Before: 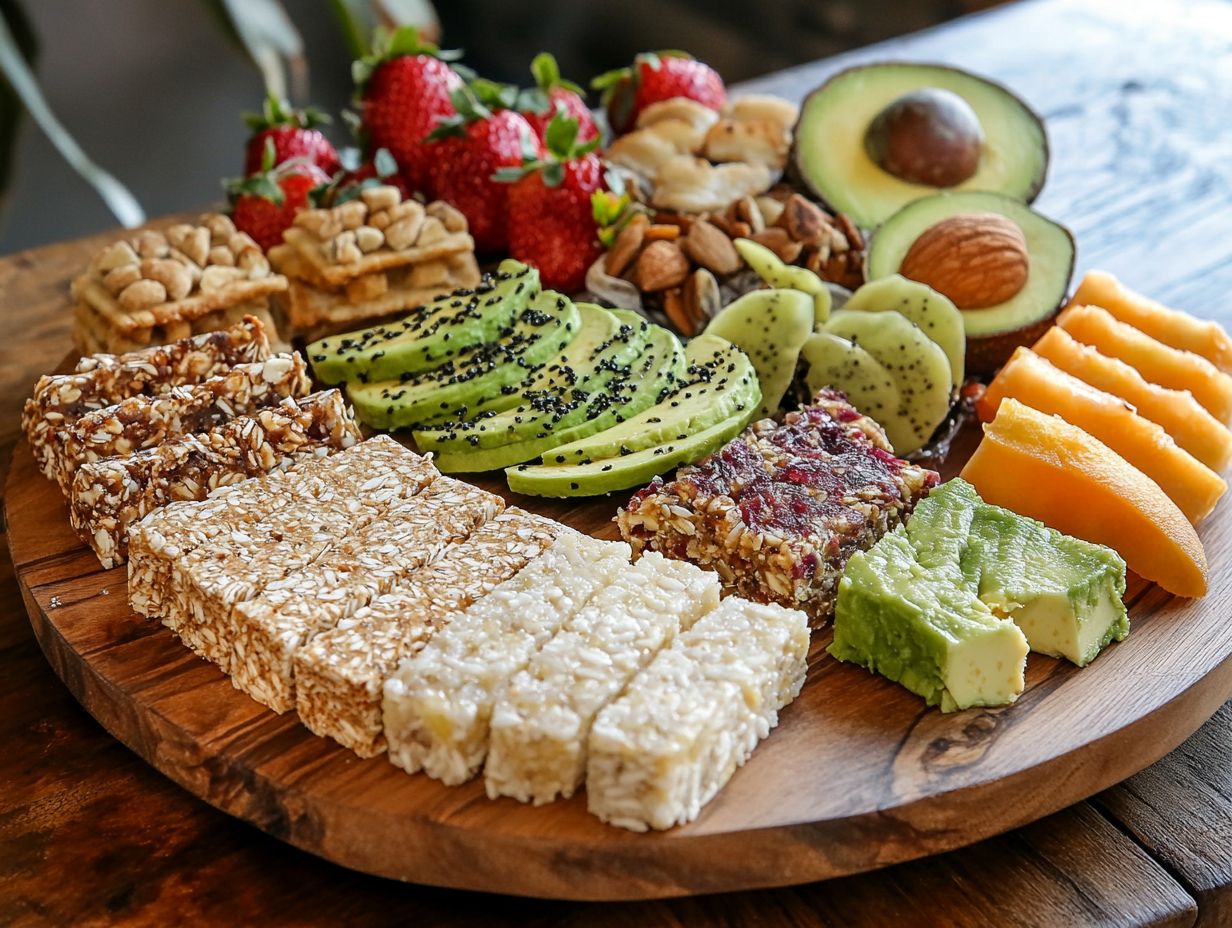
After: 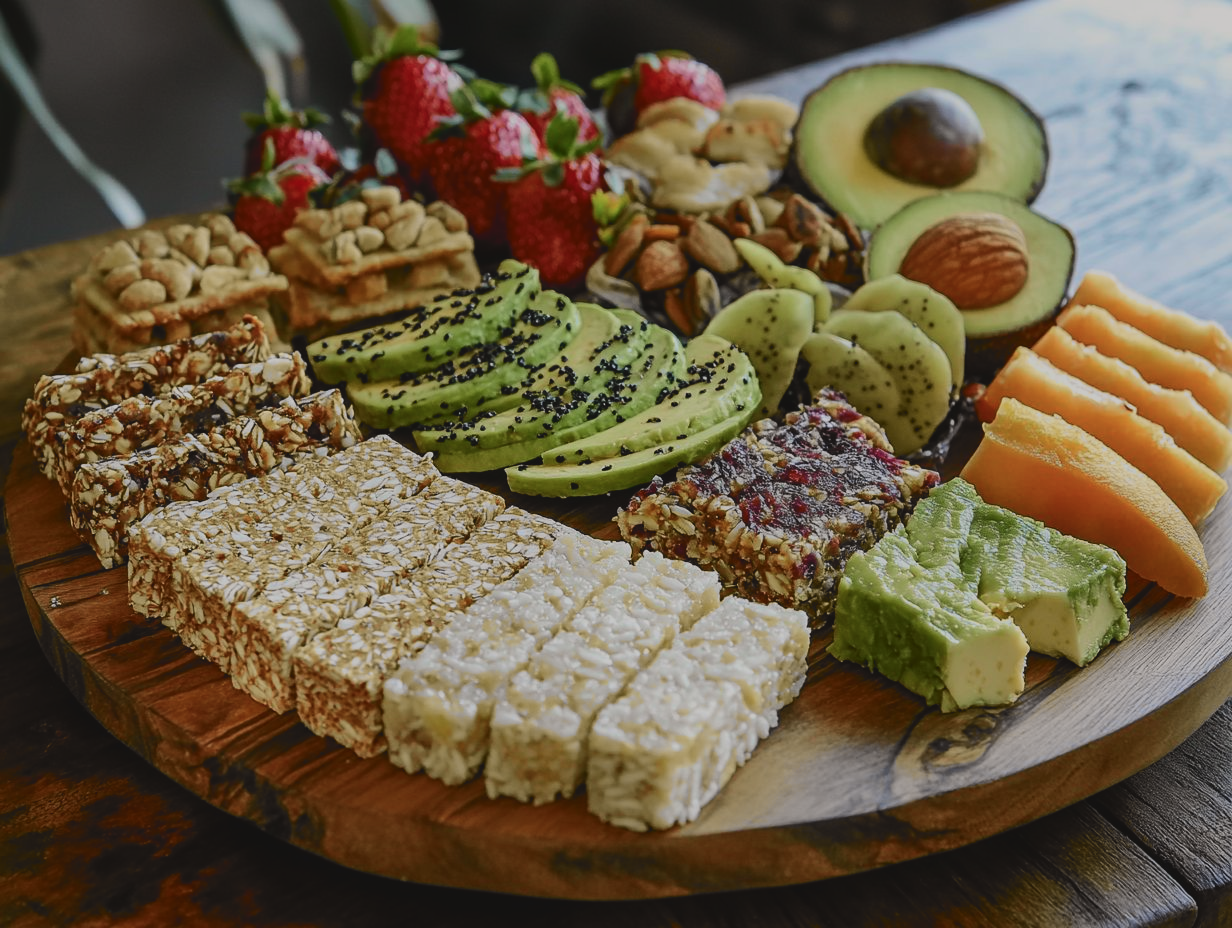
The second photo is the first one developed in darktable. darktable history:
tone curve: curves: ch0 [(0, 0.024) (0.049, 0.038) (0.176, 0.162) (0.33, 0.331) (0.432, 0.475) (0.601, 0.665) (0.843, 0.876) (1, 1)]; ch1 [(0, 0) (0.339, 0.358) (0.445, 0.439) (0.476, 0.47) (0.504, 0.504) (0.53, 0.511) (0.557, 0.558) (0.627, 0.635) (0.728, 0.746) (1, 1)]; ch2 [(0, 0) (0.327, 0.324) (0.417, 0.44) (0.46, 0.453) (0.502, 0.504) (0.526, 0.52) (0.54, 0.564) (0.606, 0.626) (0.76, 0.75) (1, 1)], color space Lab, independent channels, preserve colors none
exposure: black level correction -0.016, exposure -1.018 EV, compensate highlight preservation false
